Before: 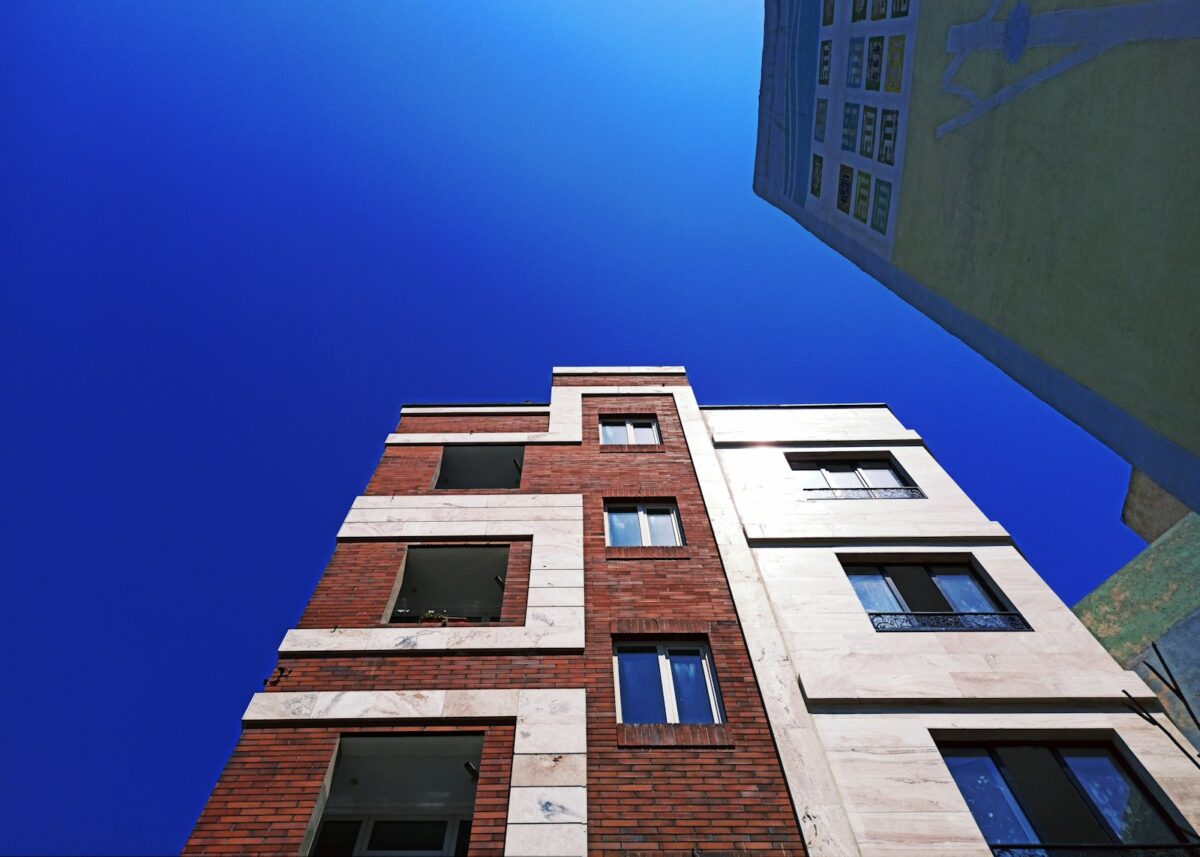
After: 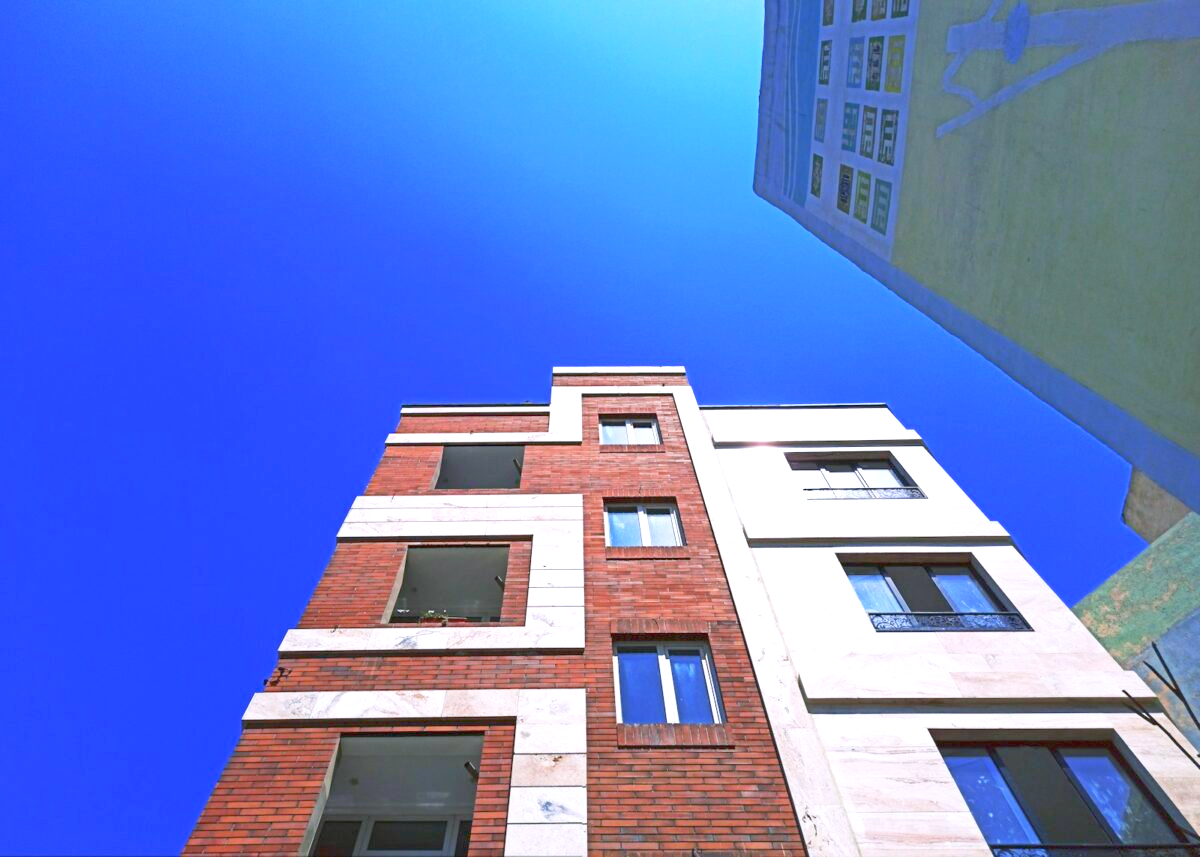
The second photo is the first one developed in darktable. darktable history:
exposure: black level correction 0, exposure 1.625 EV, compensate exposure bias true, compensate highlight preservation false
color balance rgb: contrast -30%
white balance: red 0.984, blue 1.059
